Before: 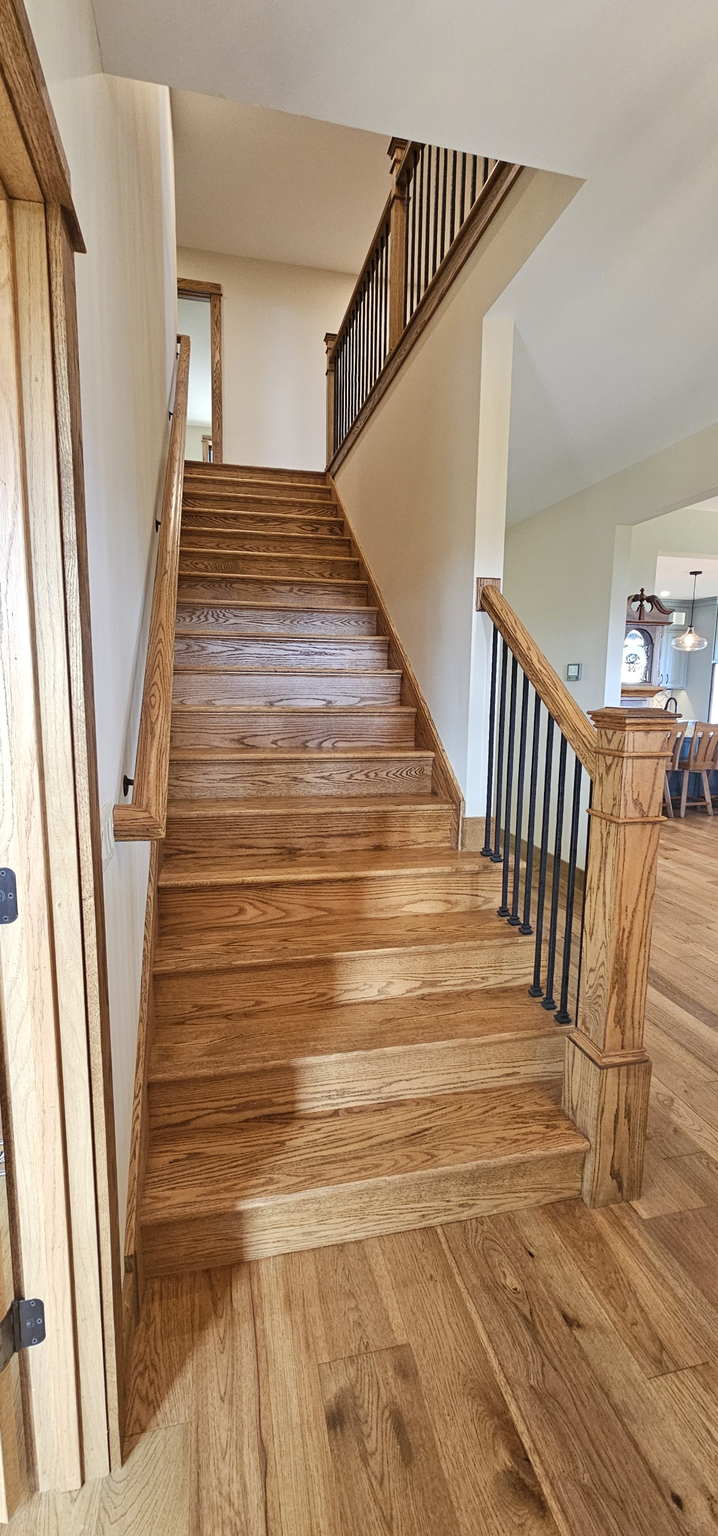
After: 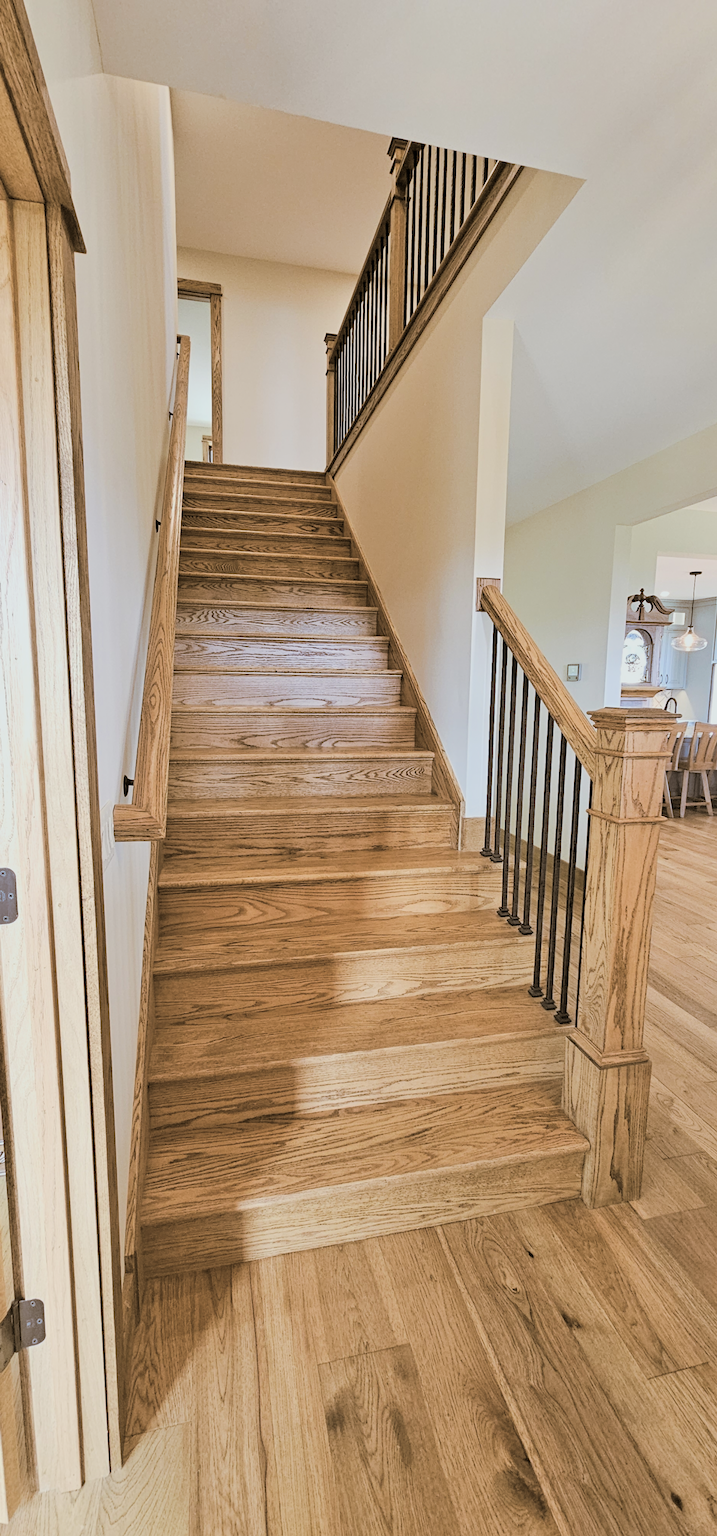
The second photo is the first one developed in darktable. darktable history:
exposure: black level correction 0, exposure 0.5 EV, compensate highlight preservation false
filmic rgb: black relative exposure -7.65 EV, white relative exposure 4.56 EV, hardness 3.61
split-toning: shadows › hue 37.98°, highlights › hue 185.58°, balance -55.261
